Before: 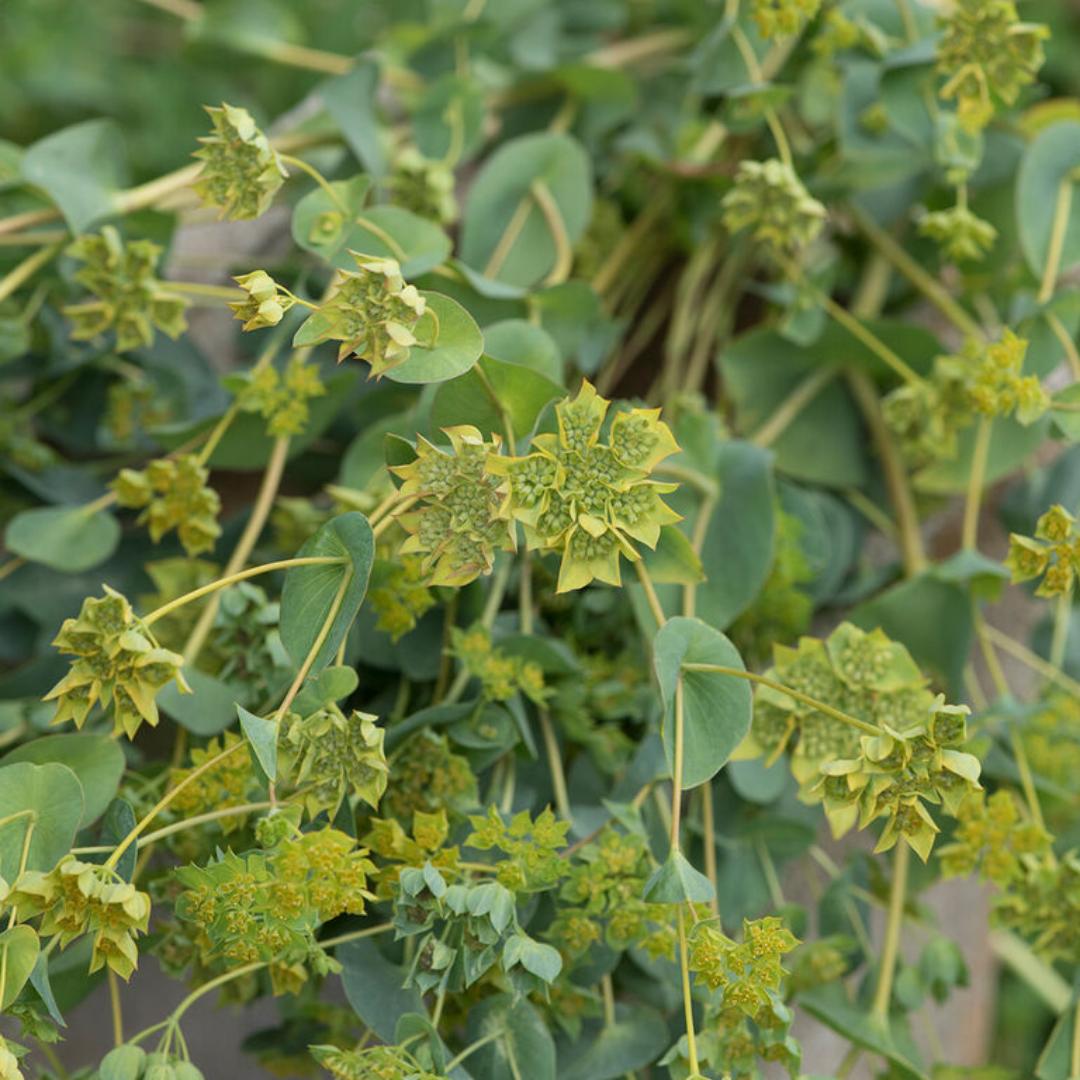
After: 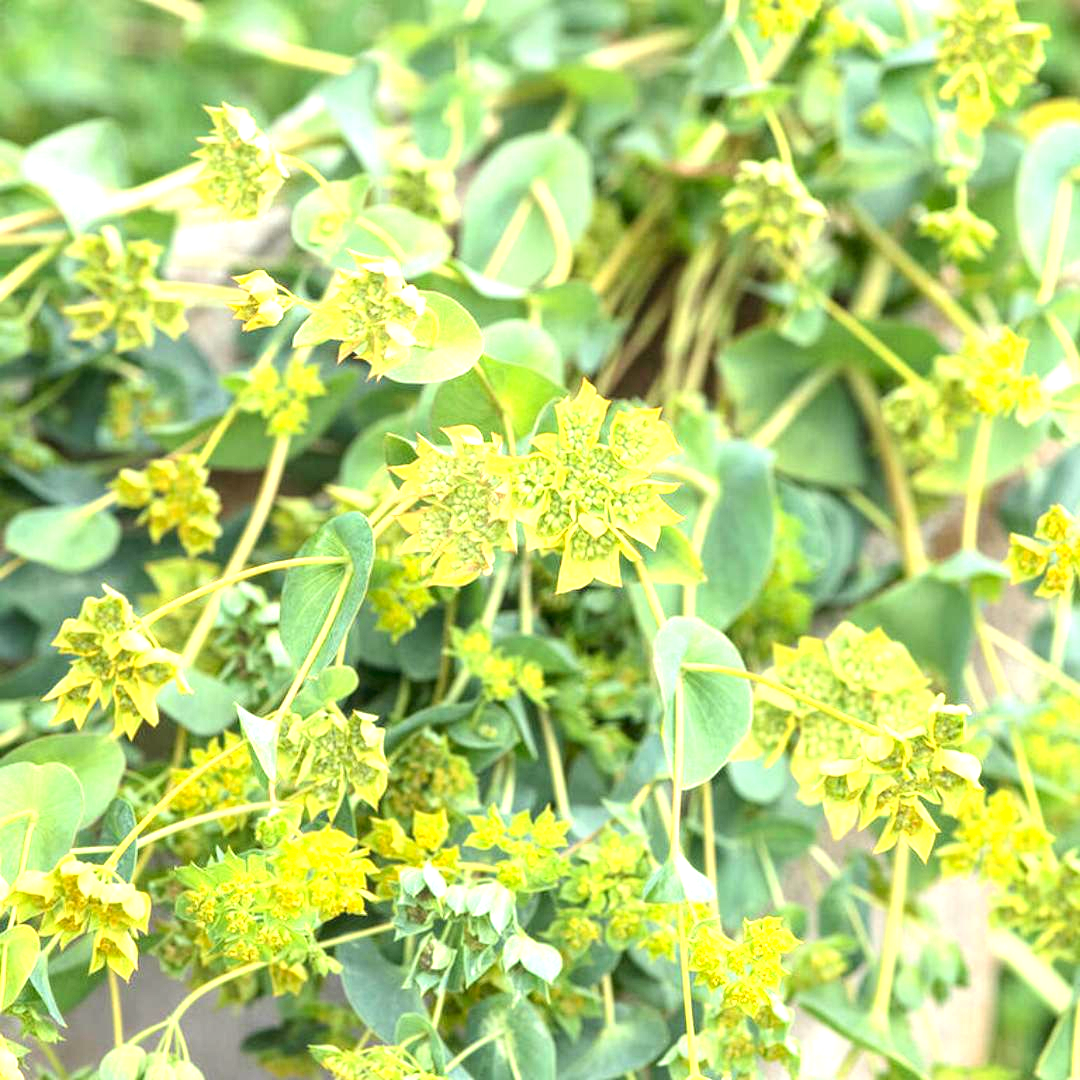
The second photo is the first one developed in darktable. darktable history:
exposure: black level correction 0, exposure 1.701 EV, compensate highlight preservation false
local contrast: on, module defaults
contrast brightness saturation: contrast 0.1, brightness 0.04, saturation 0.086
